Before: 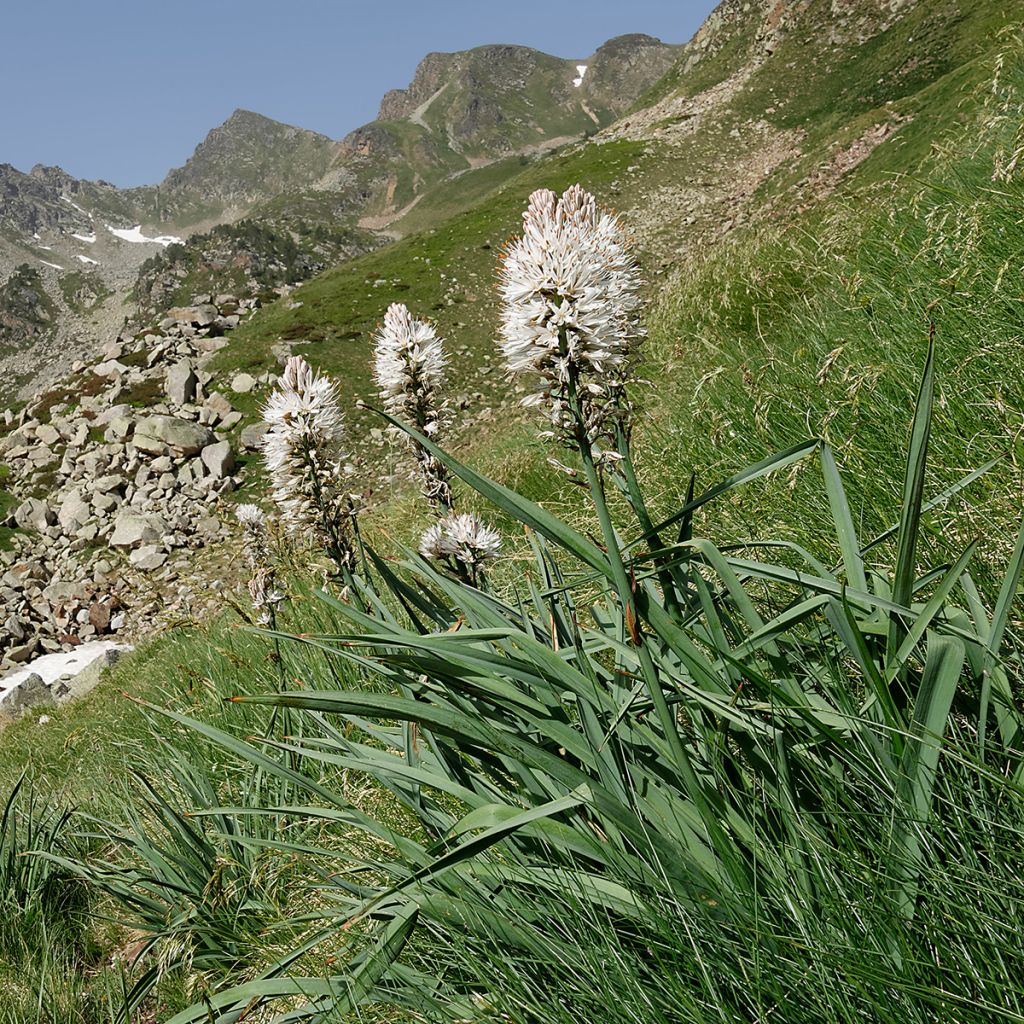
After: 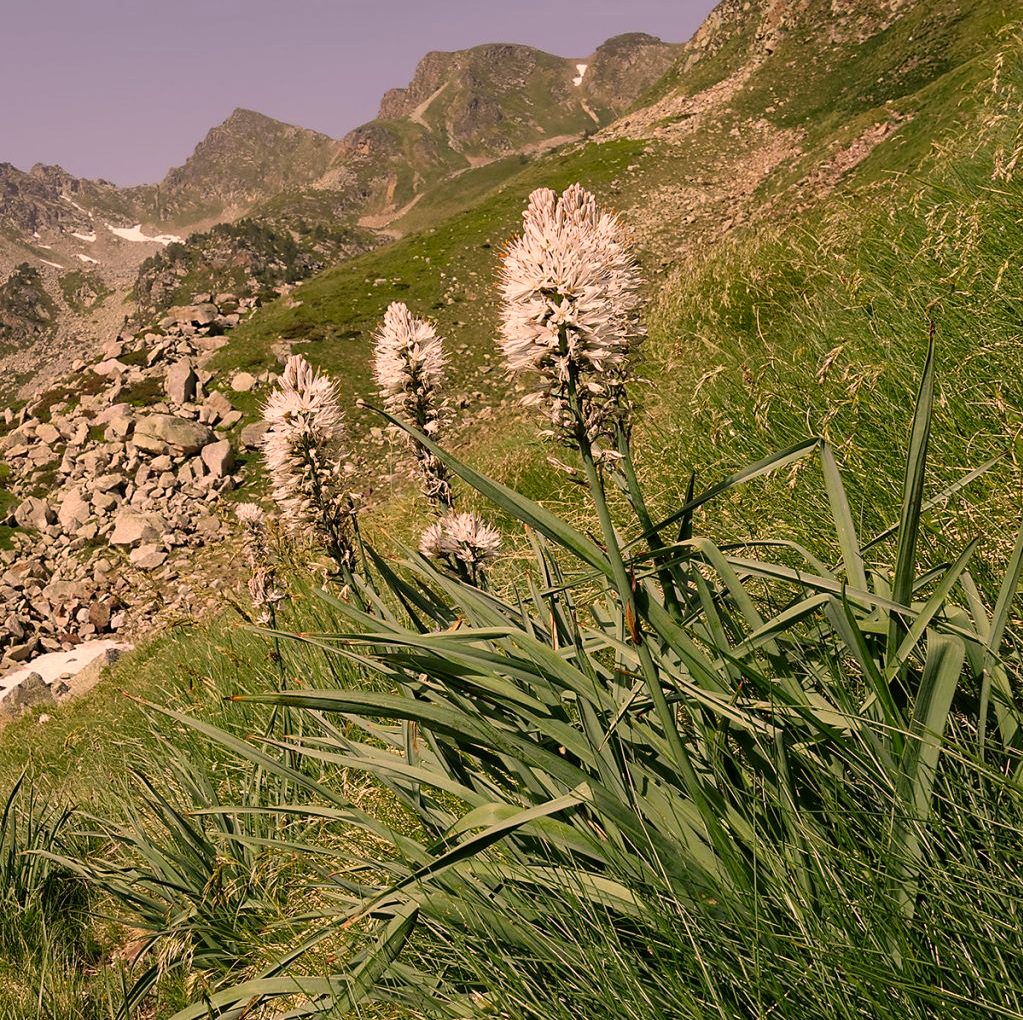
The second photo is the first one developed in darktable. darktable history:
color correction: highlights a* 21.83, highlights b* 21.64
crop: top 0.162%, bottom 0.183%
